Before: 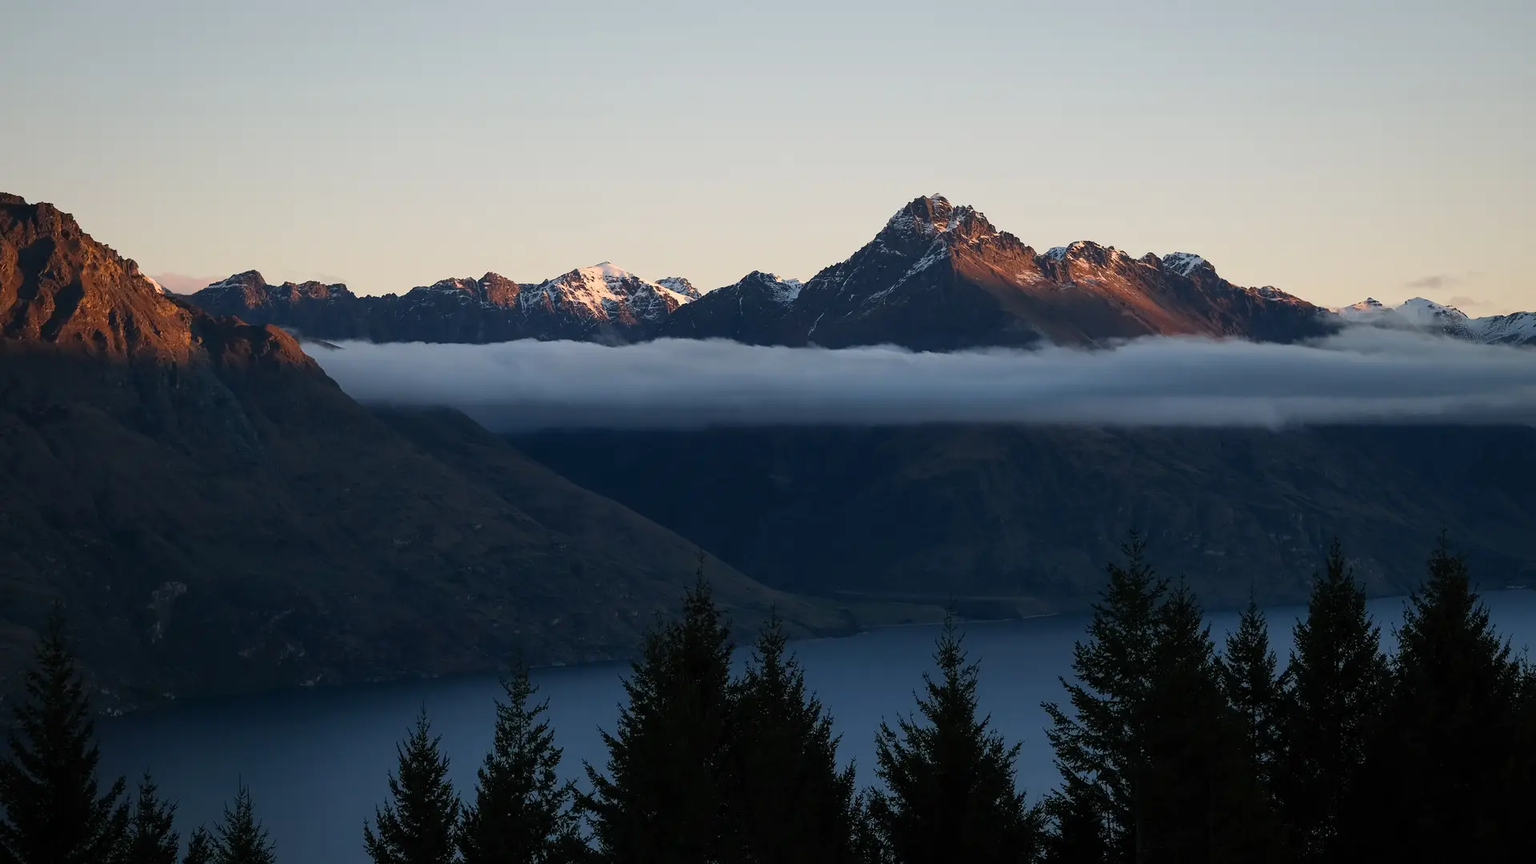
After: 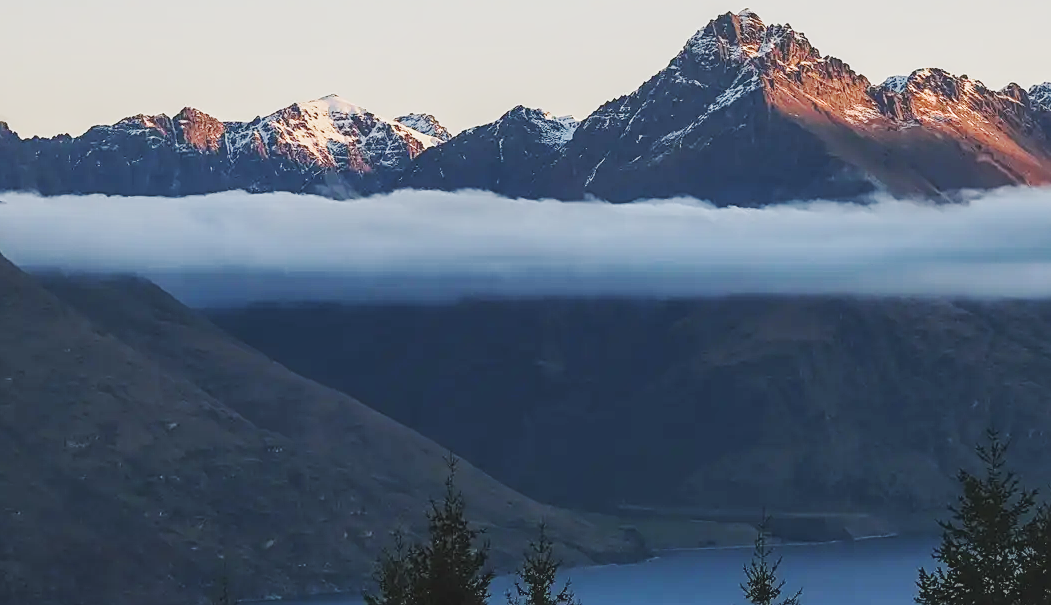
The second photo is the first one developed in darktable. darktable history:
sharpen: on, module defaults
local contrast: detail 130%
exposure: compensate exposure bias true, compensate highlight preservation false
crop and rotate: left 22.162%, top 21.628%, right 23.062%, bottom 22.277%
contrast brightness saturation: contrast -0.116
base curve: curves: ch0 [(0, 0.007) (0.028, 0.063) (0.121, 0.311) (0.46, 0.743) (0.859, 0.957) (1, 1)], preserve colors none
